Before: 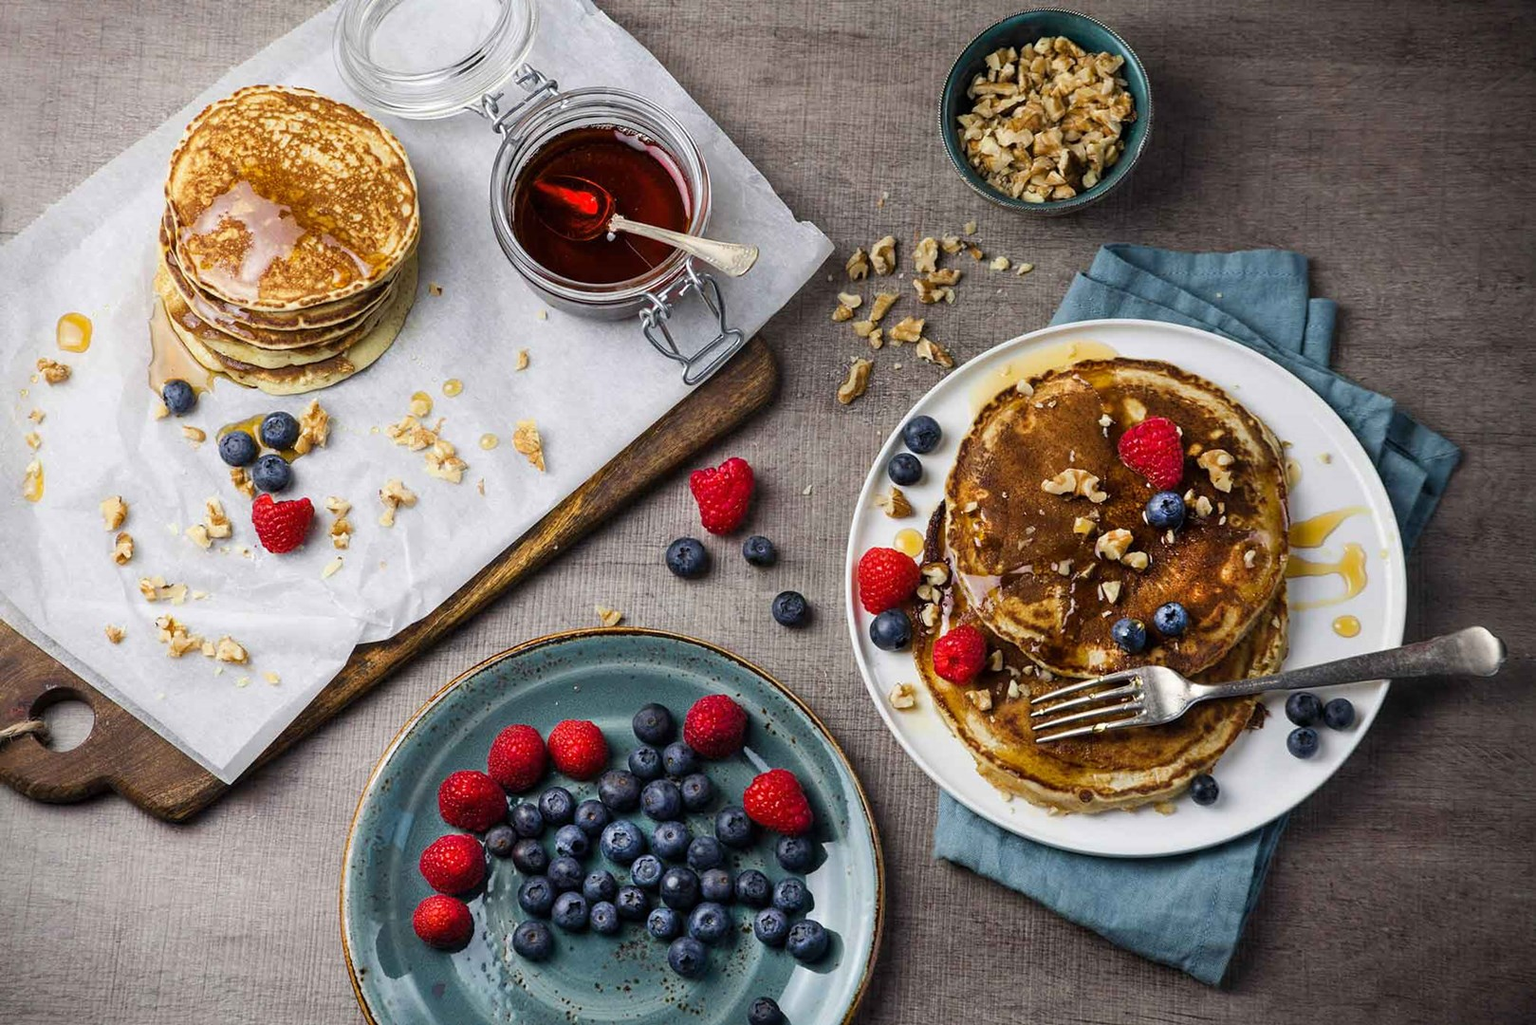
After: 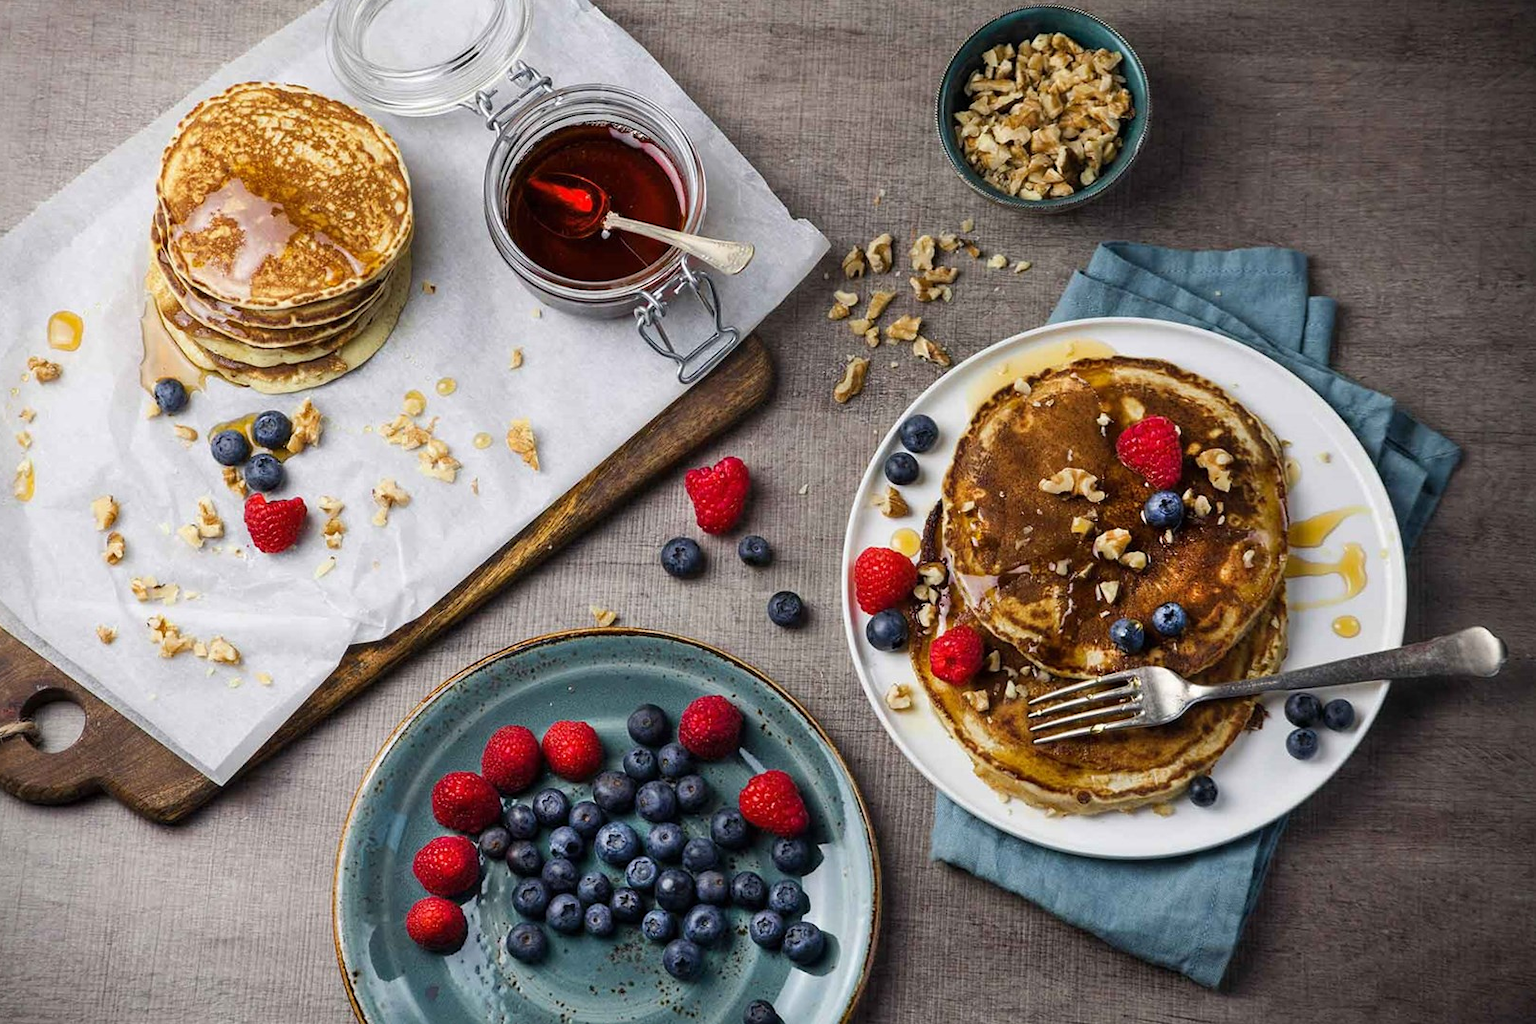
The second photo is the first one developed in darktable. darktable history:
crop and rotate: left 0.673%, top 0.379%, bottom 0.331%
